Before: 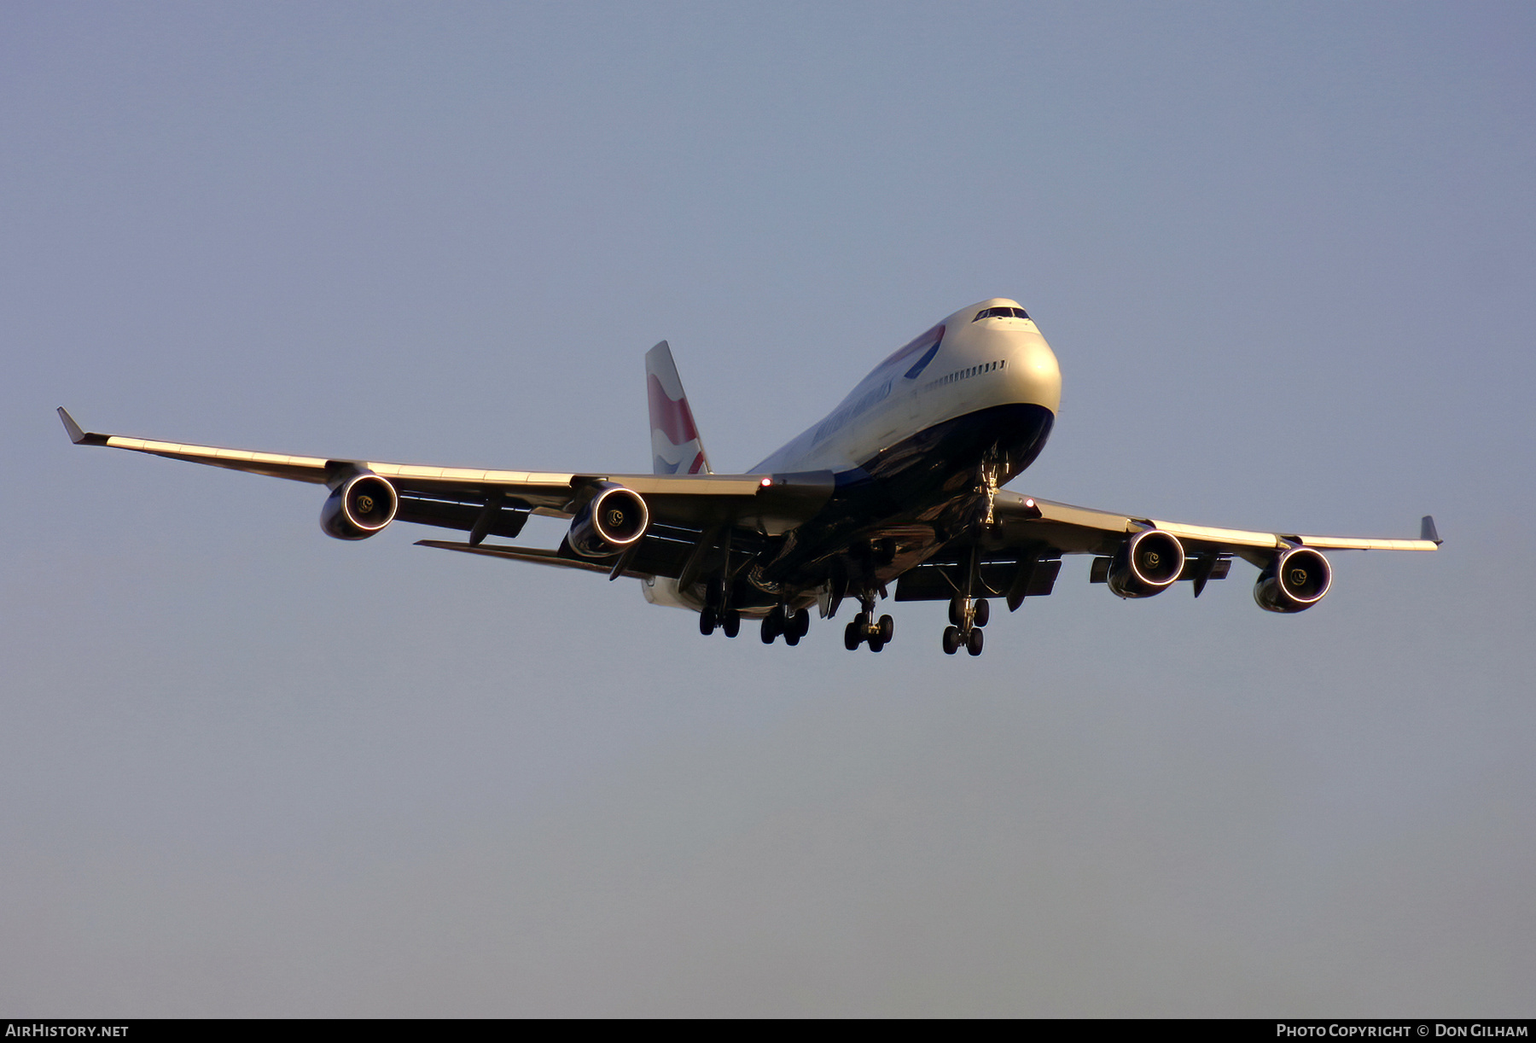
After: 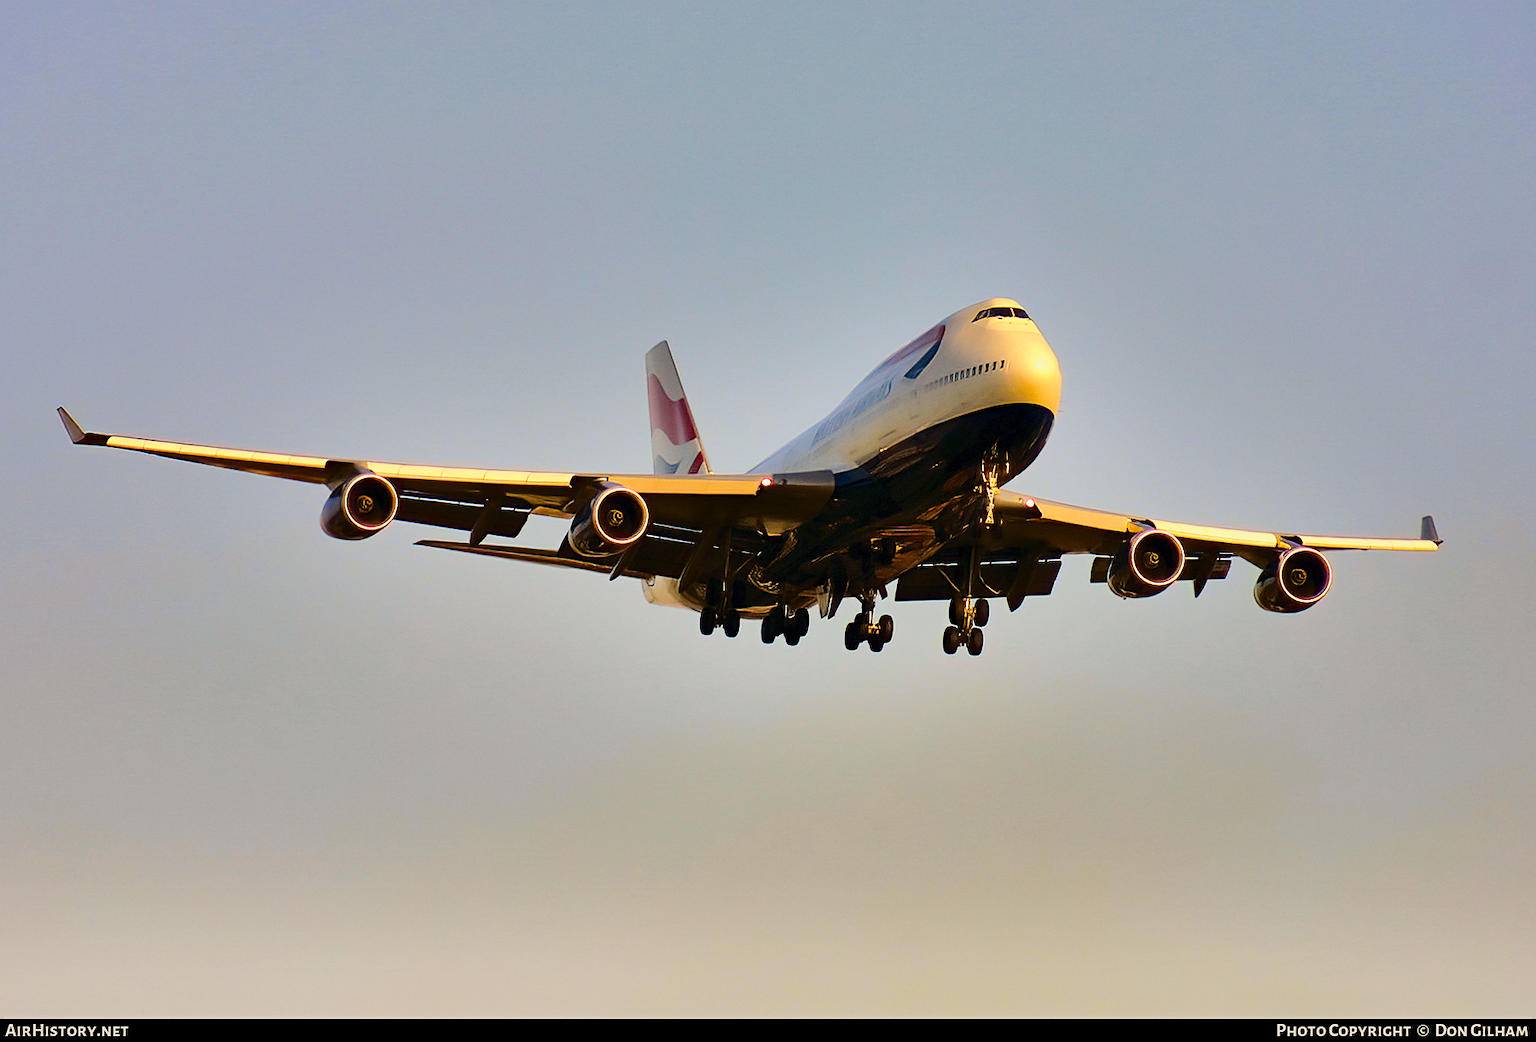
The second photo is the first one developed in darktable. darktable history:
color balance rgb: power › chroma 2.472%, power › hue 70.43°, perceptual saturation grading › global saturation 30.354%, hue shift -5.39°, perceptual brilliance grading › mid-tones 9.683%, perceptual brilliance grading › shadows 14.454%, contrast -21.268%
sharpen: on, module defaults
shadows and highlights: shadows 59.55, highlights -60.5, soften with gaussian
base curve: curves: ch0 [(0, 0) (0.04, 0.03) (0.133, 0.232) (0.448, 0.748) (0.843, 0.968) (1, 1)]
